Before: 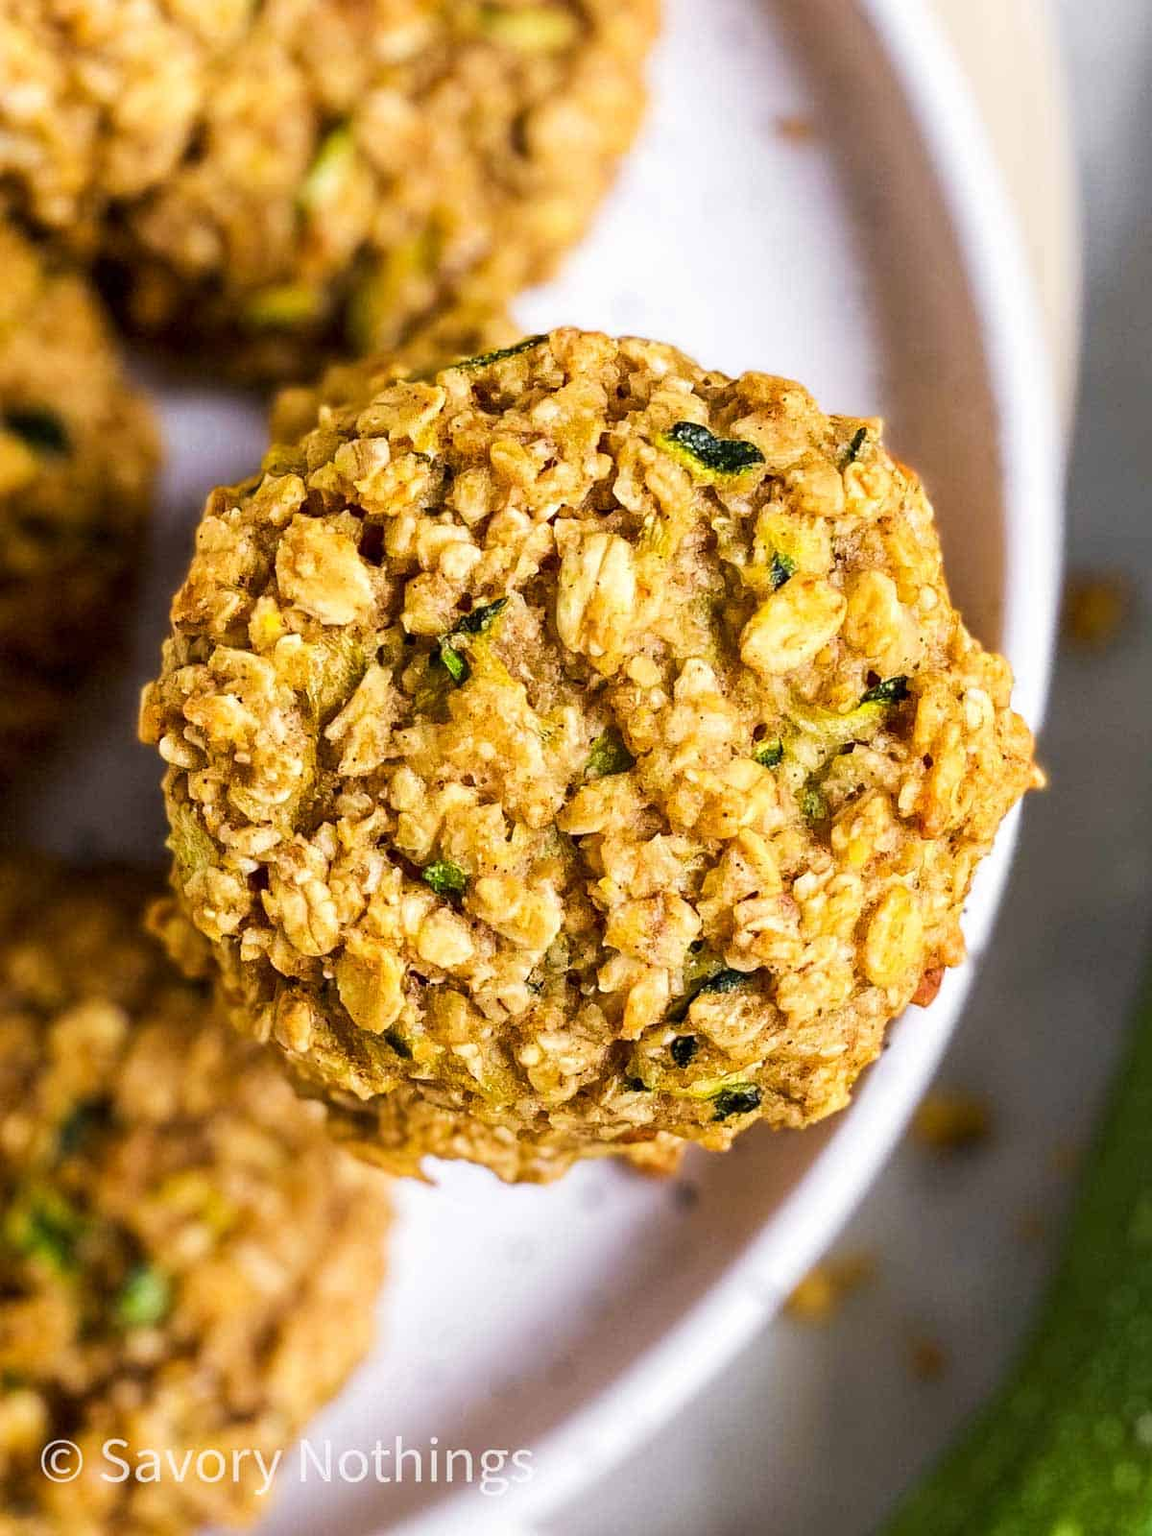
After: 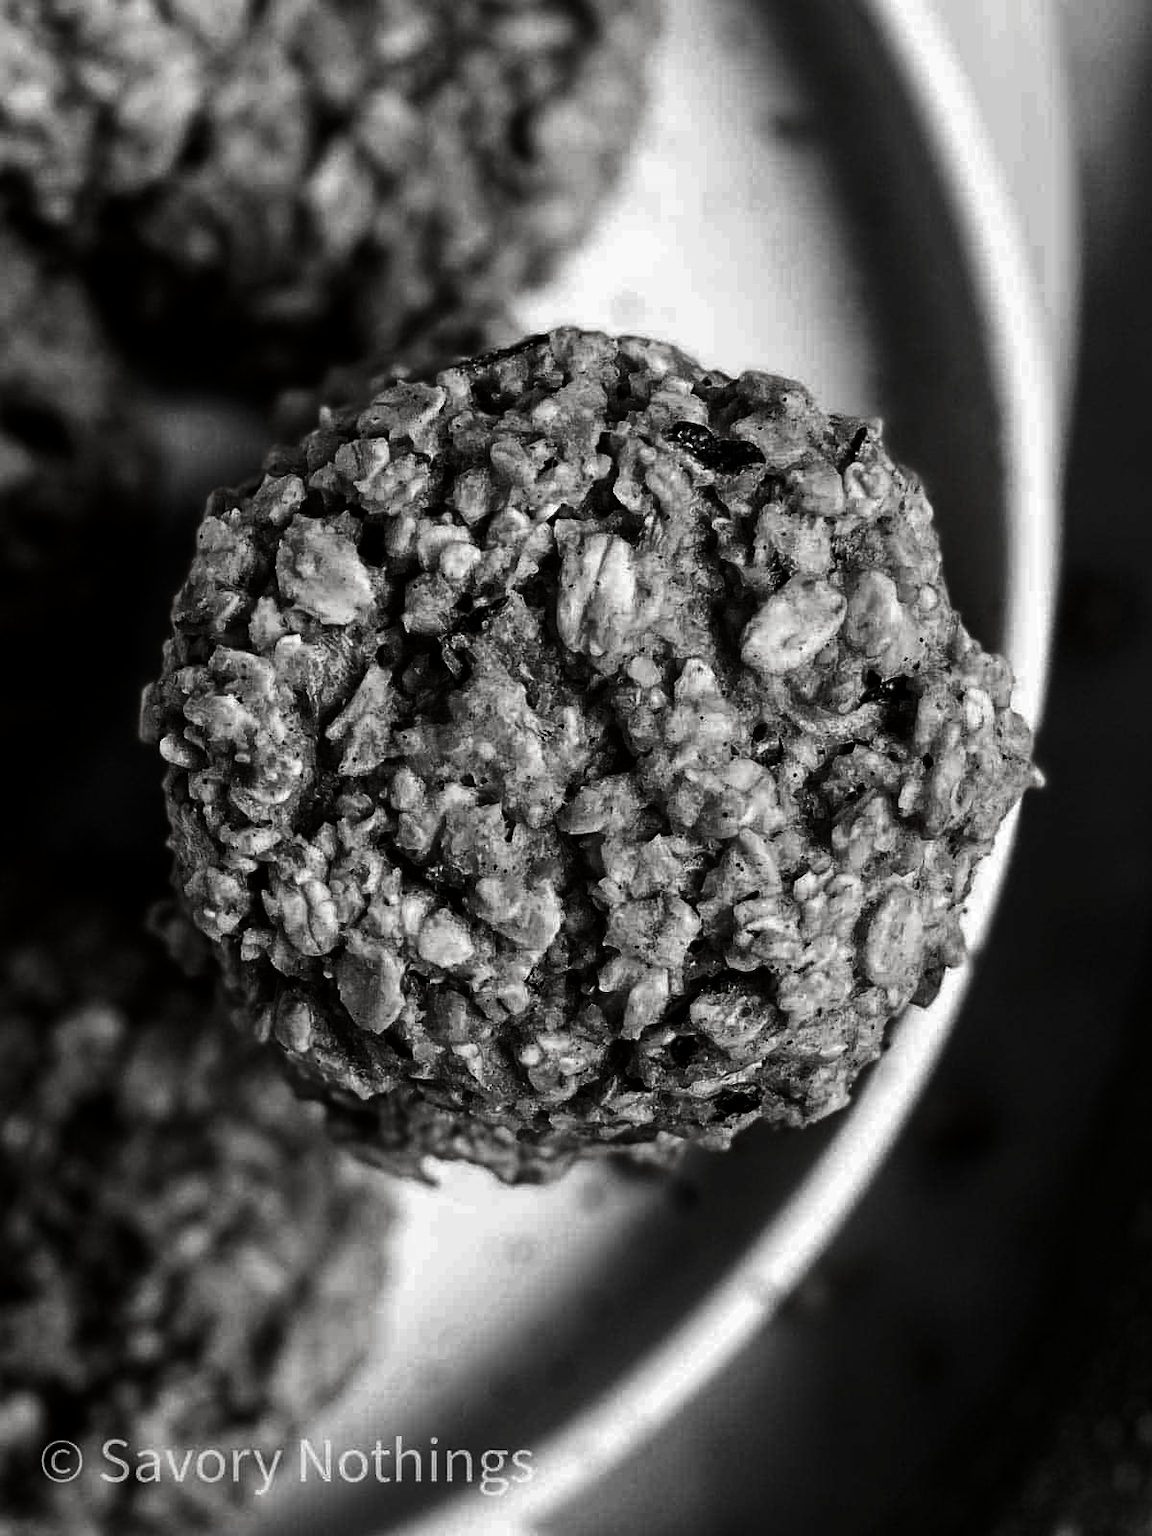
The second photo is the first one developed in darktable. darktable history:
contrast brightness saturation: contrast 0.022, brightness -0.983, saturation -0.984
